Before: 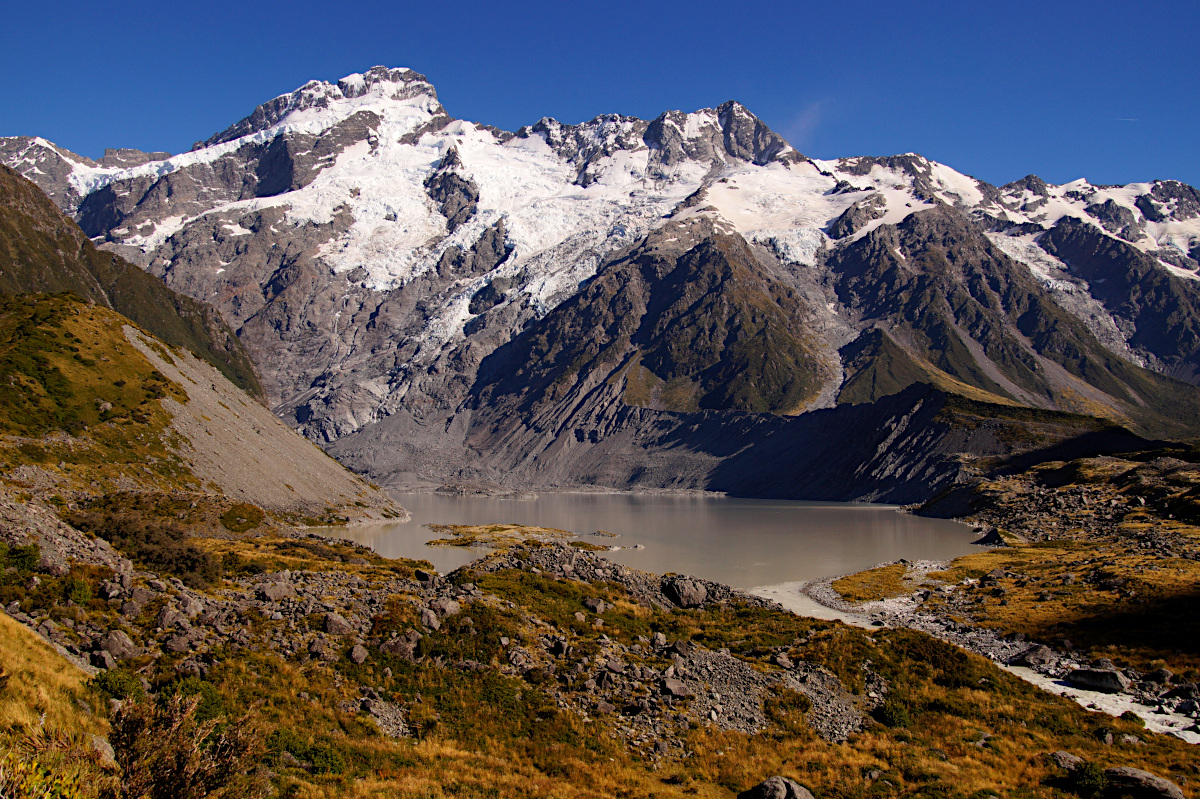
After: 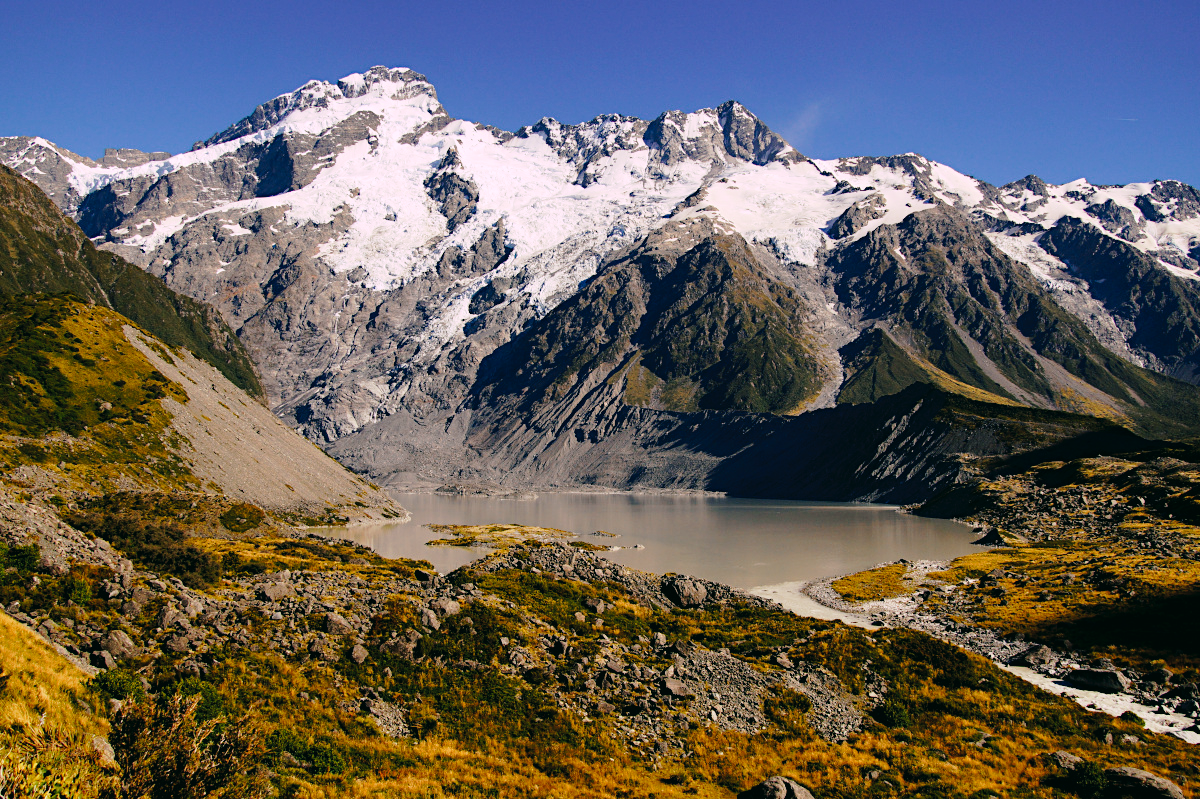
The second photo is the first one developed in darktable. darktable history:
tone curve: curves: ch0 [(0, 0) (0.003, 0.012) (0.011, 0.015) (0.025, 0.023) (0.044, 0.036) (0.069, 0.047) (0.1, 0.062) (0.136, 0.1) (0.177, 0.15) (0.224, 0.219) (0.277, 0.3) (0.335, 0.401) (0.399, 0.49) (0.468, 0.569) (0.543, 0.641) (0.623, 0.73) (0.709, 0.806) (0.801, 0.88) (0.898, 0.939) (1, 1)], preserve colors none
color look up table: target L [98.17, 98.36, 88.06, 90.02, 86.94, 67.9, 60.05, 57.91, 55.98, 33.22, 26.5, 9.895, 200.98, 92.27, 85.84, 77.39, 74.42, 70.71, 67.55, 61.62, 56.66, 56.08, 49.19, 43.26, 38.23, 30.87, 29.73, 21.54, 96.04, 83.8, 76.67, 64.05, 69.67, 55.77, 62.58, 46.44, 44.82, 34.56, 33.21, 27.92, 30.19, 12.33, 5.831, 95.54, 79.03, 59.95, 61.07, 54.28, 43.03], target a [-25.1, -18.1, -13.42, -26.6, -28.59, -17.48, -32.74, -31.16, -21.98, -22.25, -10.89, -17.89, 0, -2.238, -2.181, 6.988, 13.51, 28.71, 29.27, 4.606, 31.97, 56.71, 28.82, 64.48, 54.72, 3, 39.25, 29.38, 17.15, 7.263, 31.12, 19.11, 43.47, 6.821, 29.97, 58.86, 51.06, 19.77, 22.52, 1.64, 37.91, 13.86, 7.524, -42.3, -23.89, -26.06, -2.259, -14.03, -23.5], target b [37.7, 11.72, 15.69, 30.09, 9.938, 4.759, 30.99, 11.38, 26.04, 12.92, 25.17, 3.944, -0.001, 29.11, 53.73, 3.423, 75.84, 15.56, 47.61, 51.91, 55.43, 25.71, 26.83, 48.11, 21.49, 3.975, 34.97, 14.94, -8.595, -28.51, -16.5, -20.63, -34.04, -61.94, -43.71, -6.722, -28.83, -56.71, -7.967, -30.52, -63.18, -29.47, -9.815, -9.988, -17.75, -8.419, -1.74, -35.51, -8.384], num patches 49
